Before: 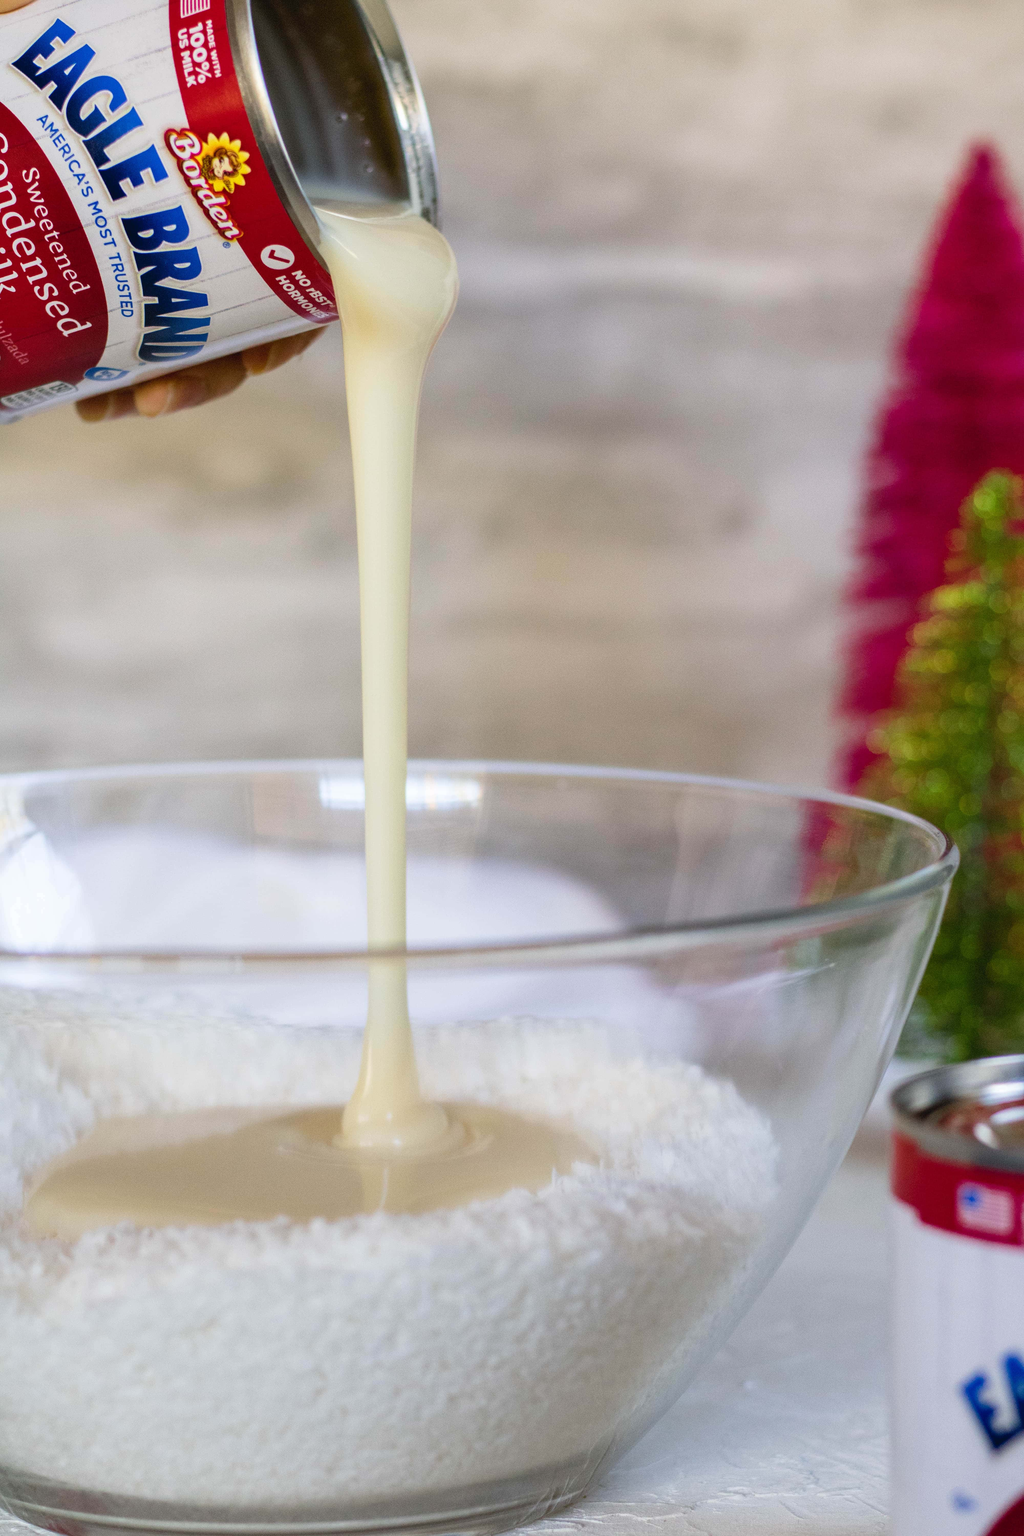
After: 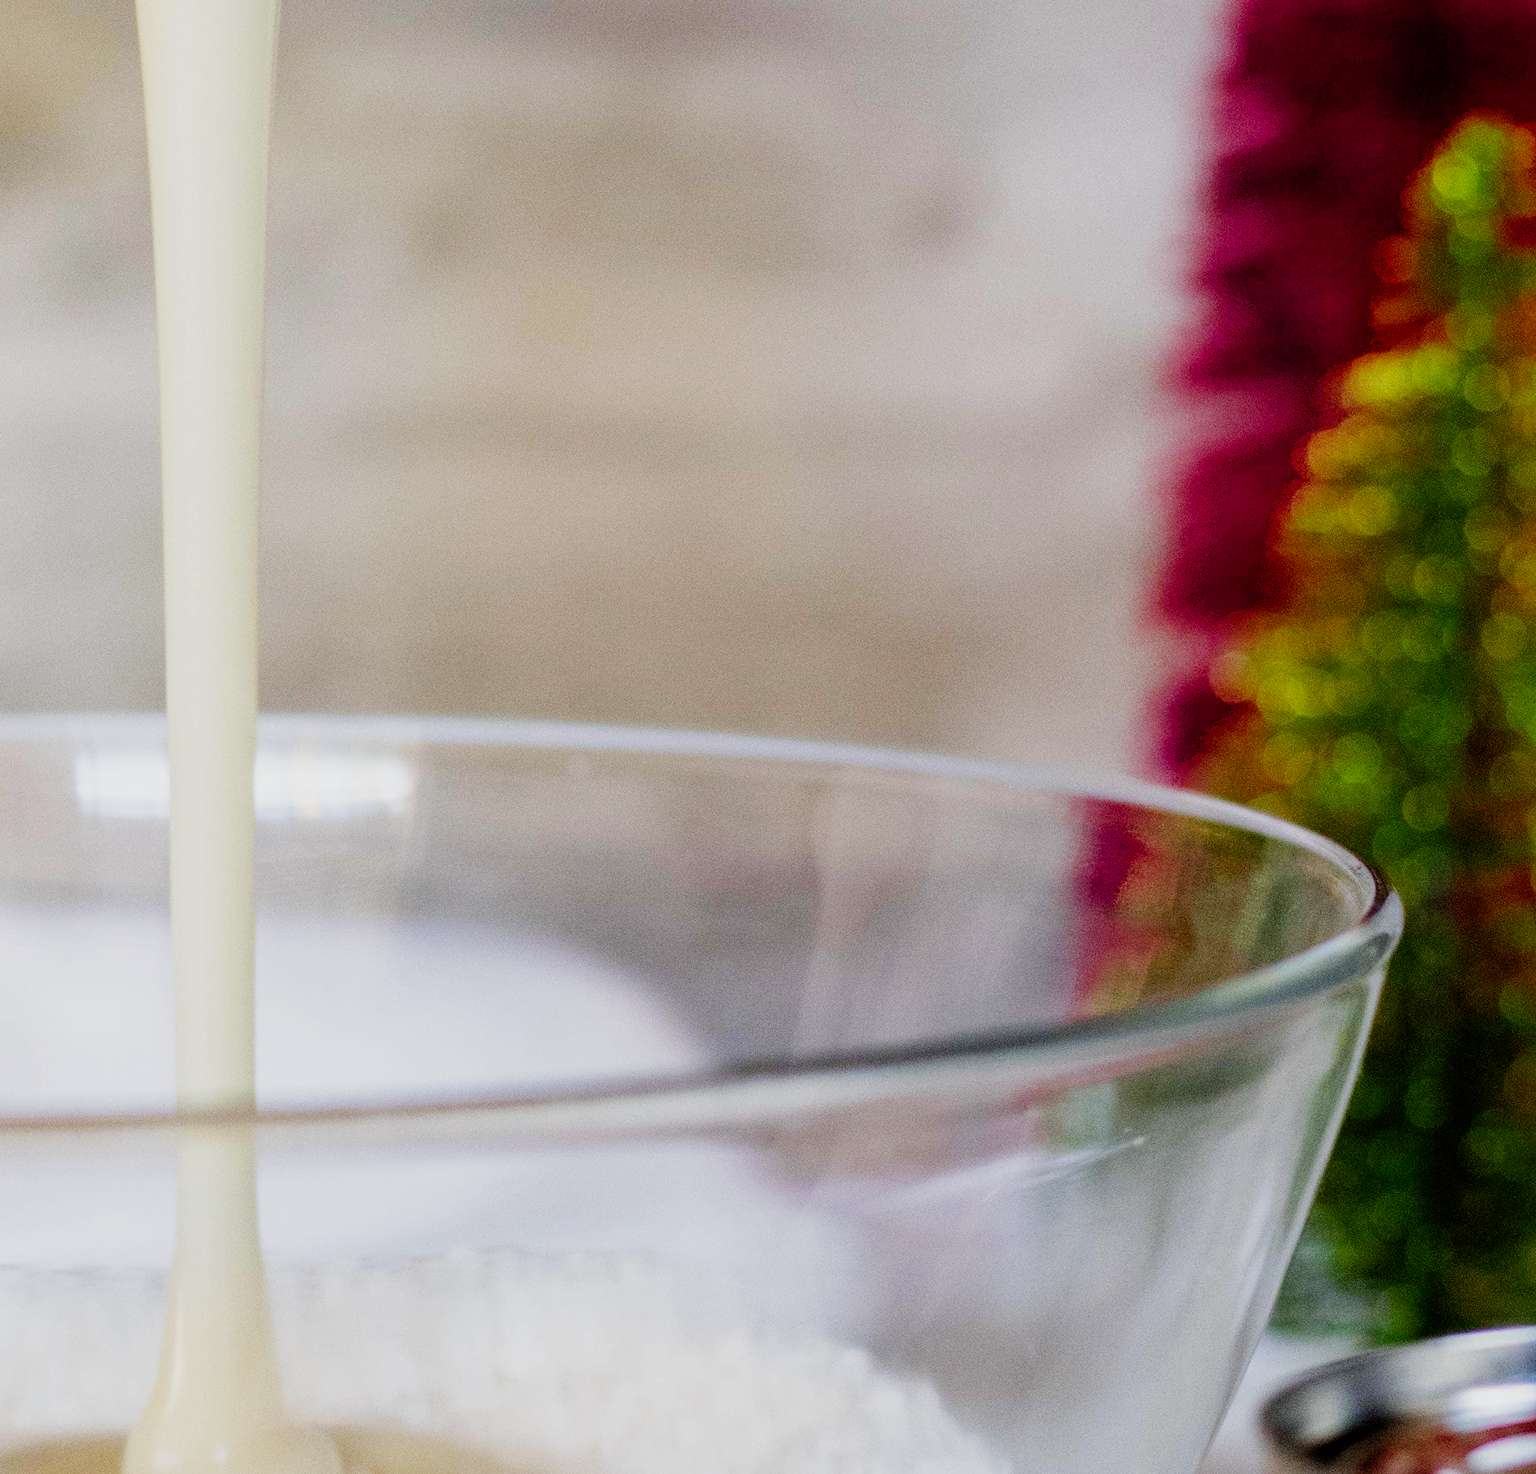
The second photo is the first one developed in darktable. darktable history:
crop and rotate: left 27.67%, top 27.035%, bottom 26.666%
filmic rgb: black relative exposure -4.98 EV, white relative exposure 3.96 EV, hardness 2.89, contrast 1.389, add noise in highlights 0.002, preserve chrominance no, color science v3 (2019), use custom middle-gray values true, contrast in highlights soft
